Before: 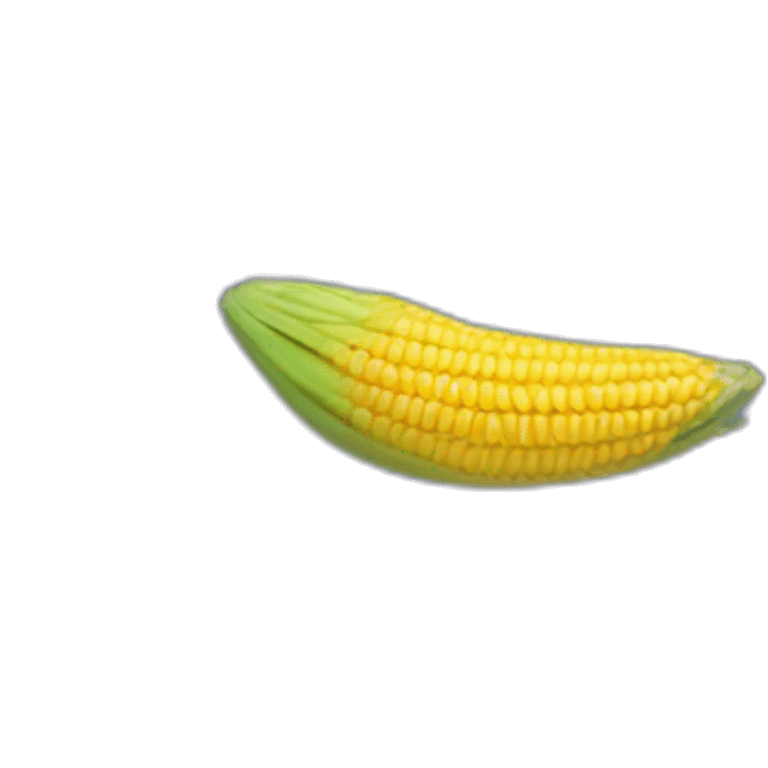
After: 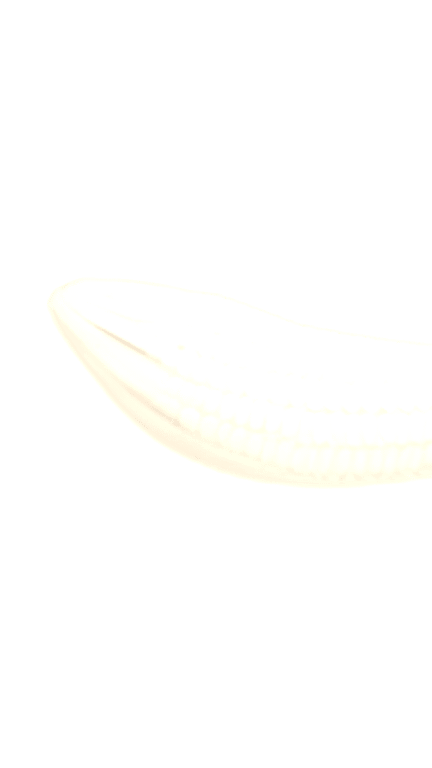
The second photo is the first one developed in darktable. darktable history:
exposure: exposure 0.207 EV, compensate highlight preservation false
crop and rotate: left 22.516%, right 21.234%
colorize: hue 36°, saturation 71%, lightness 80.79%
